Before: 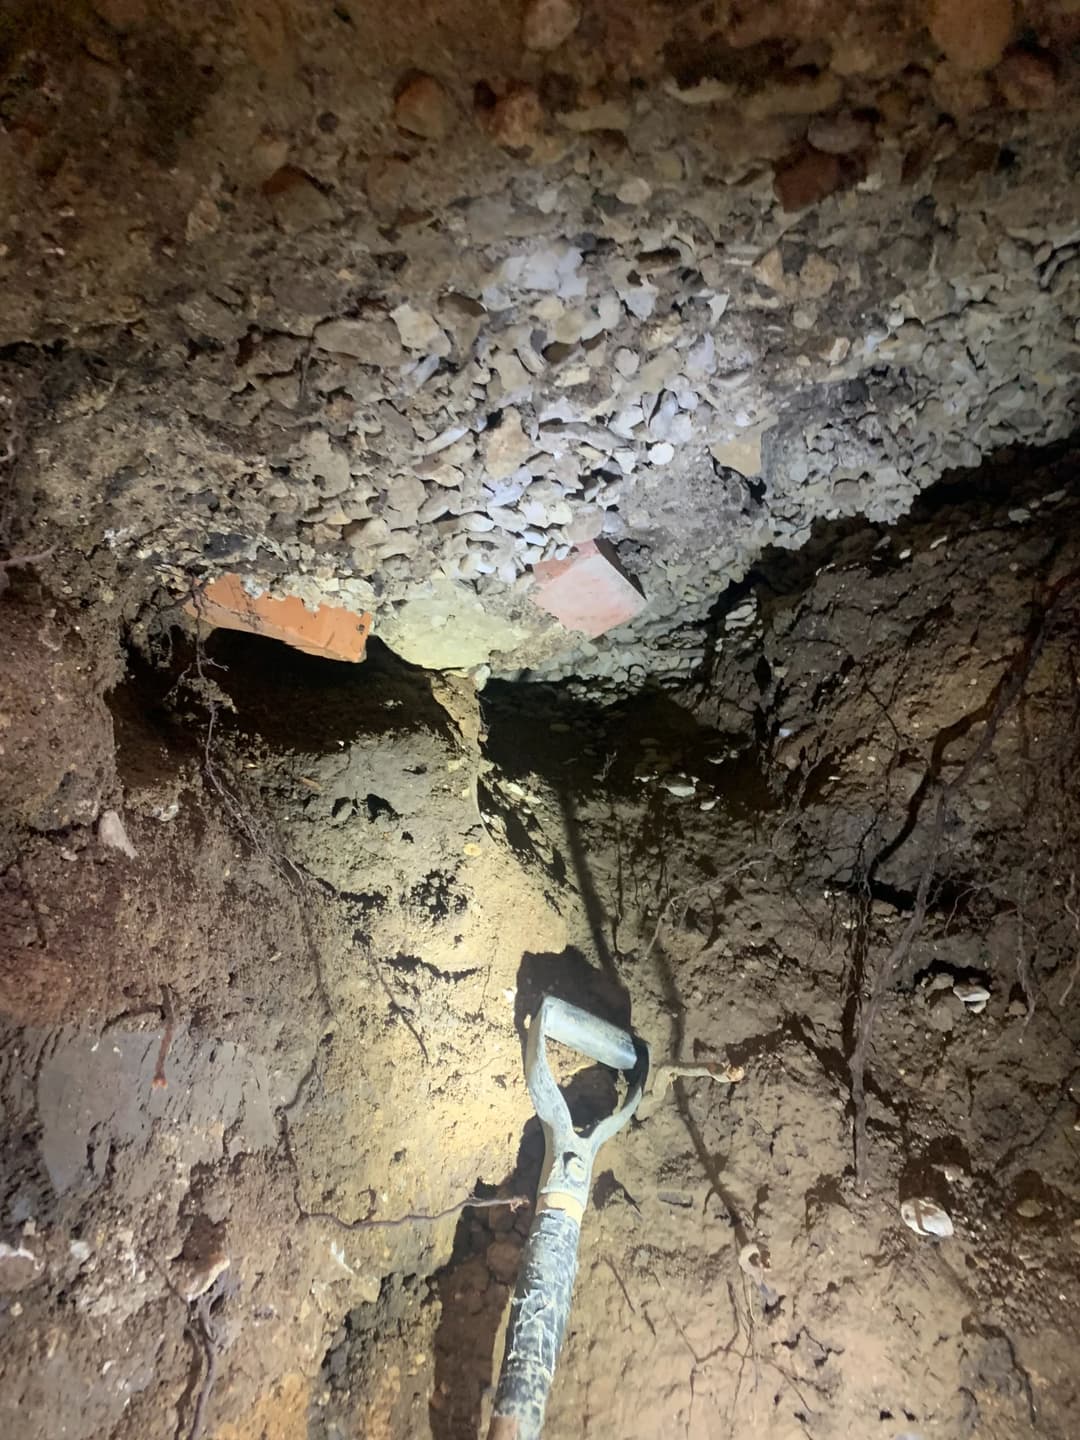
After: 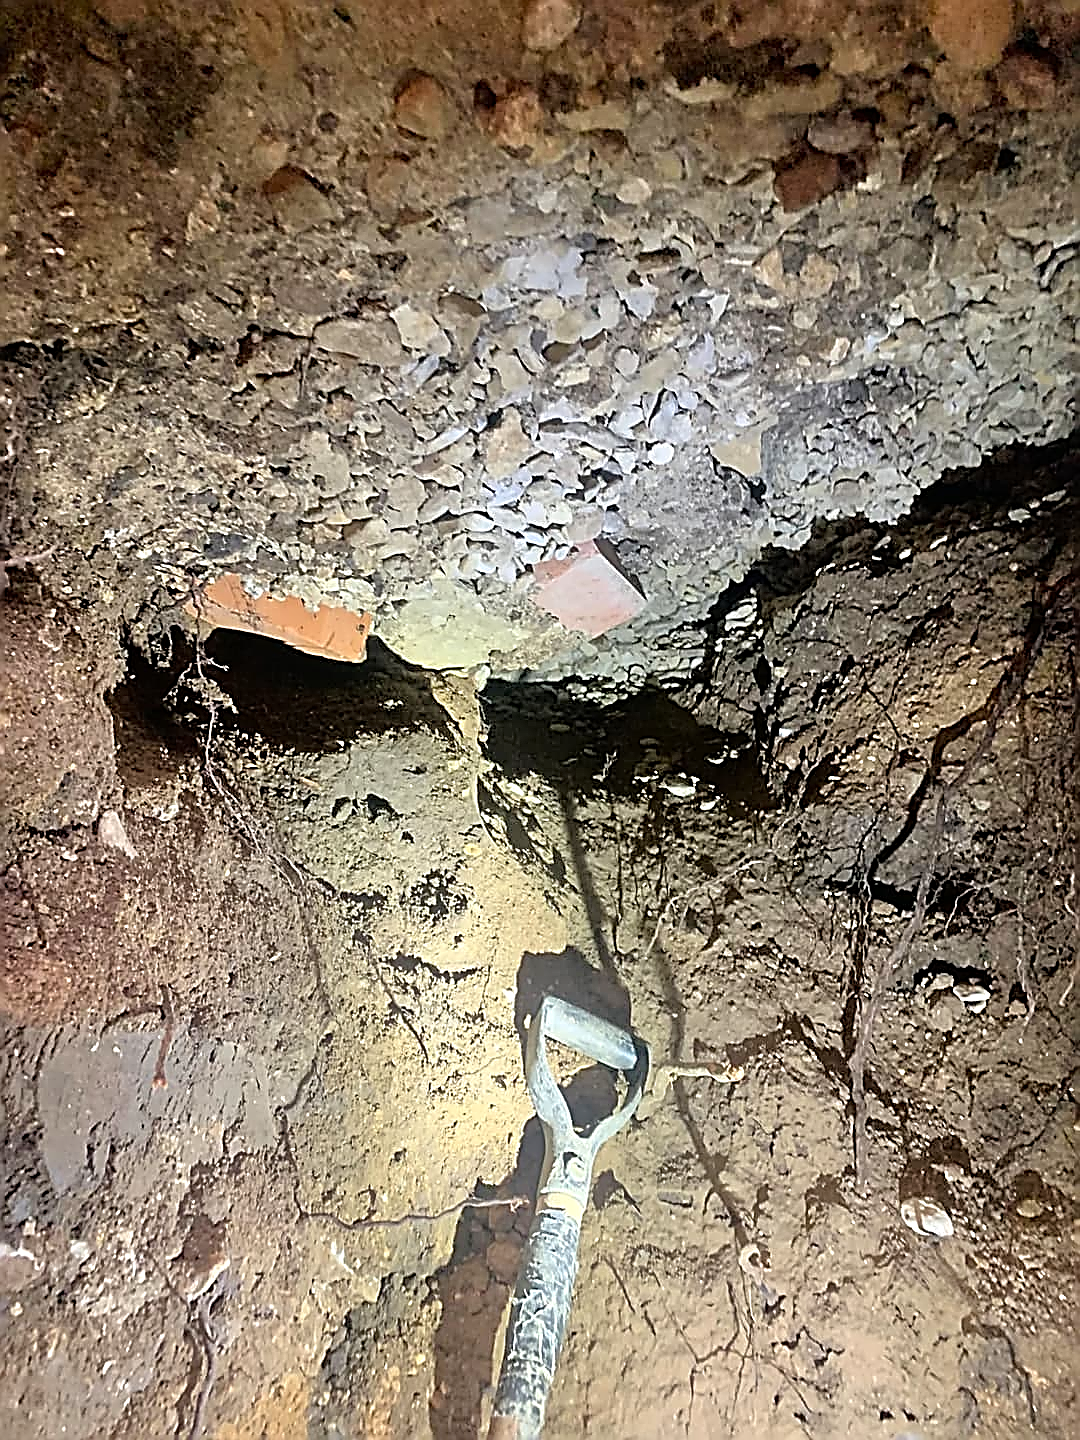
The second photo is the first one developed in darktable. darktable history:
sharpen: amount 2
white balance: emerald 1
tone equalizer: -7 EV 0.15 EV, -6 EV 0.6 EV, -5 EV 1.15 EV, -4 EV 1.33 EV, -3 EV 1.15 EV, -2 EV 0.6 EV, -1 EV 0.15 EV, mask exposure compensation -0.5 EV
